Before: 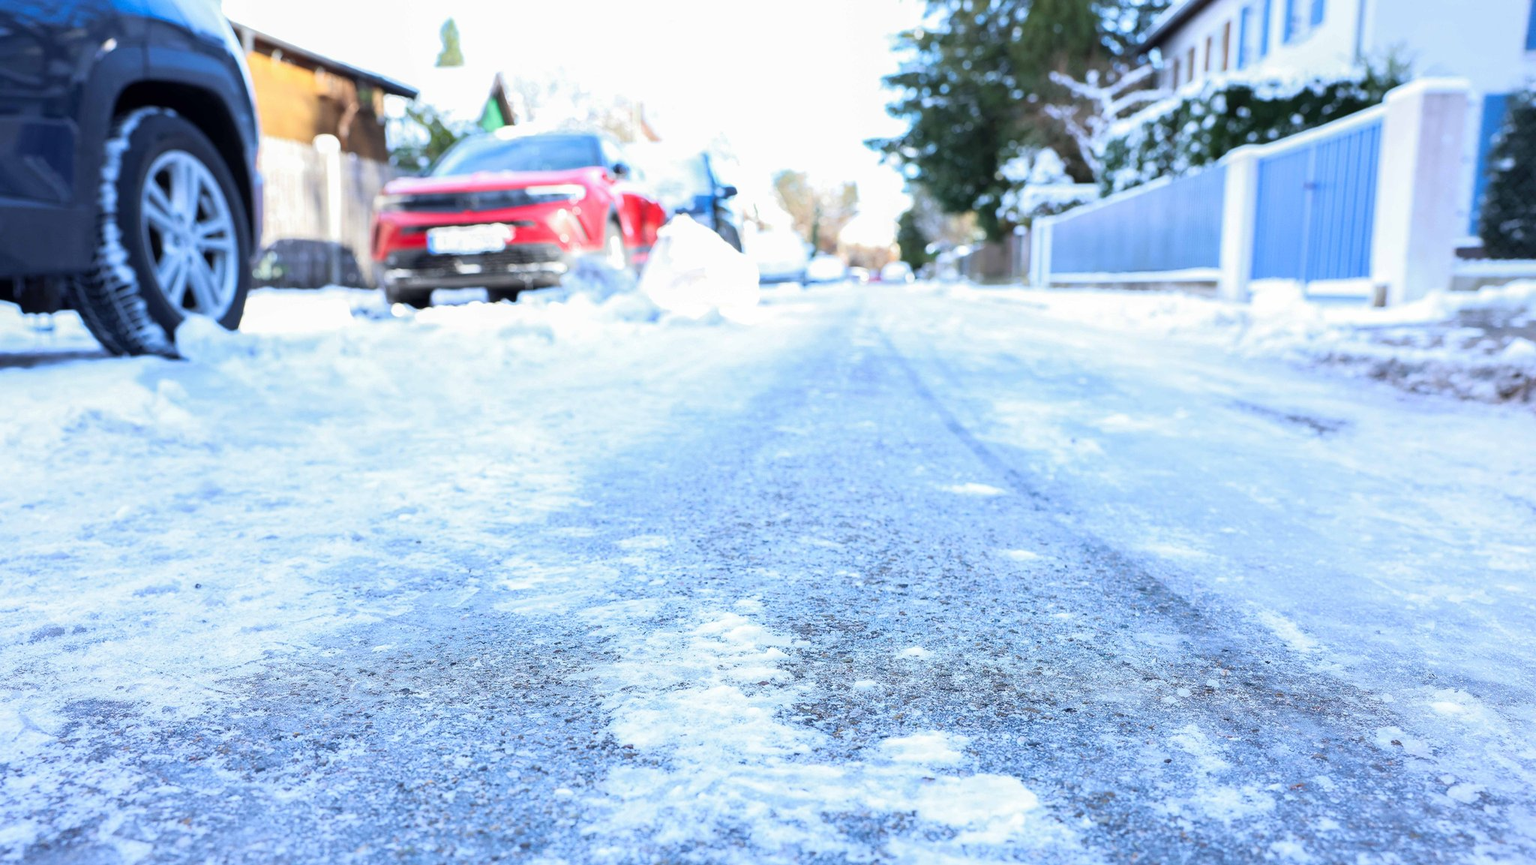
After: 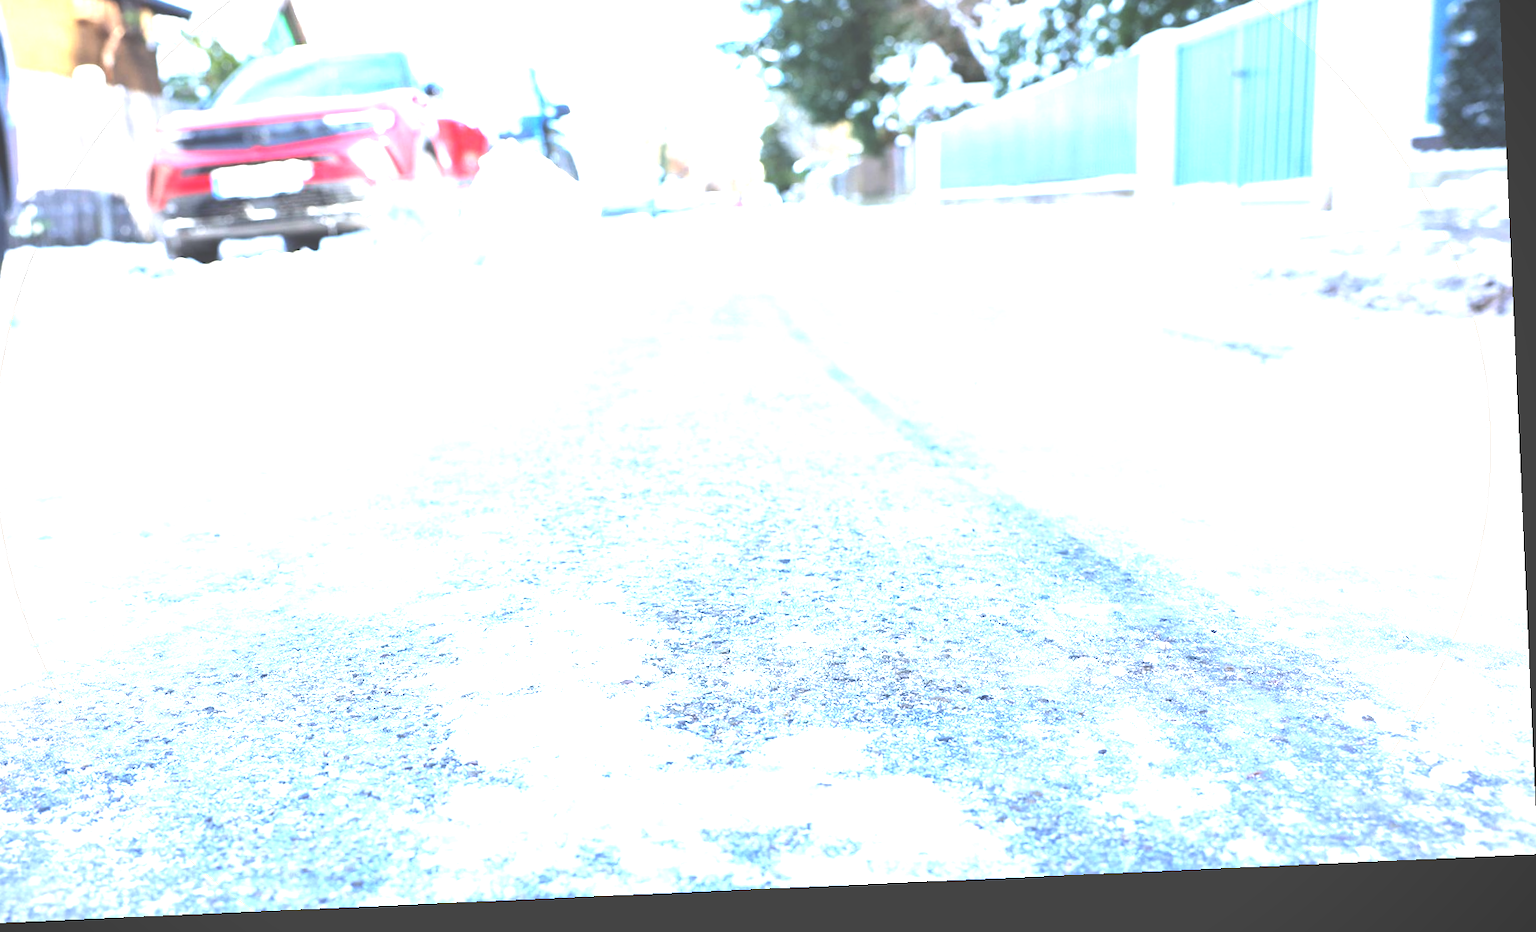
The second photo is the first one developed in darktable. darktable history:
crop: left 16.315%, top 14.246%
vignetting: fall-off start 97.23%, saturation -0.024, center (-0.033, -0.042), width/height ratio 1.179, unbound false
rotate and perspective: rotation -2.56°, automatic cropping off
exposure: black level correction -0.023, exposure 1.397 EV, compensate highlight preservation false
